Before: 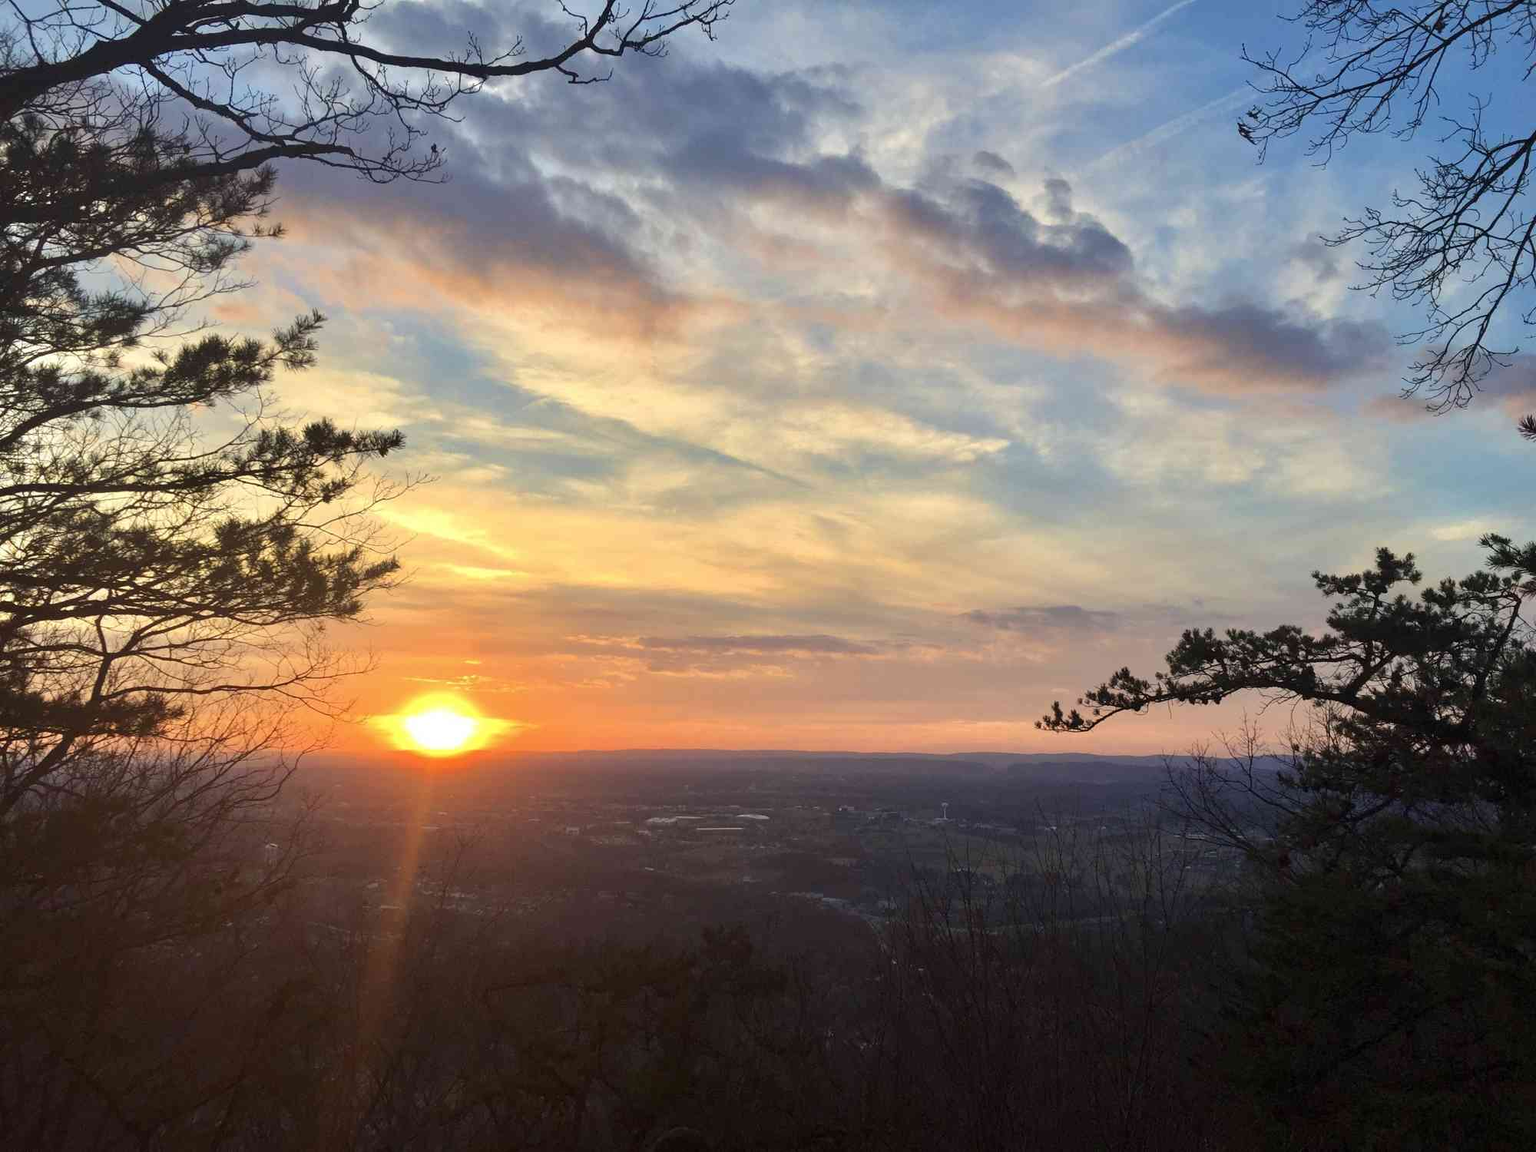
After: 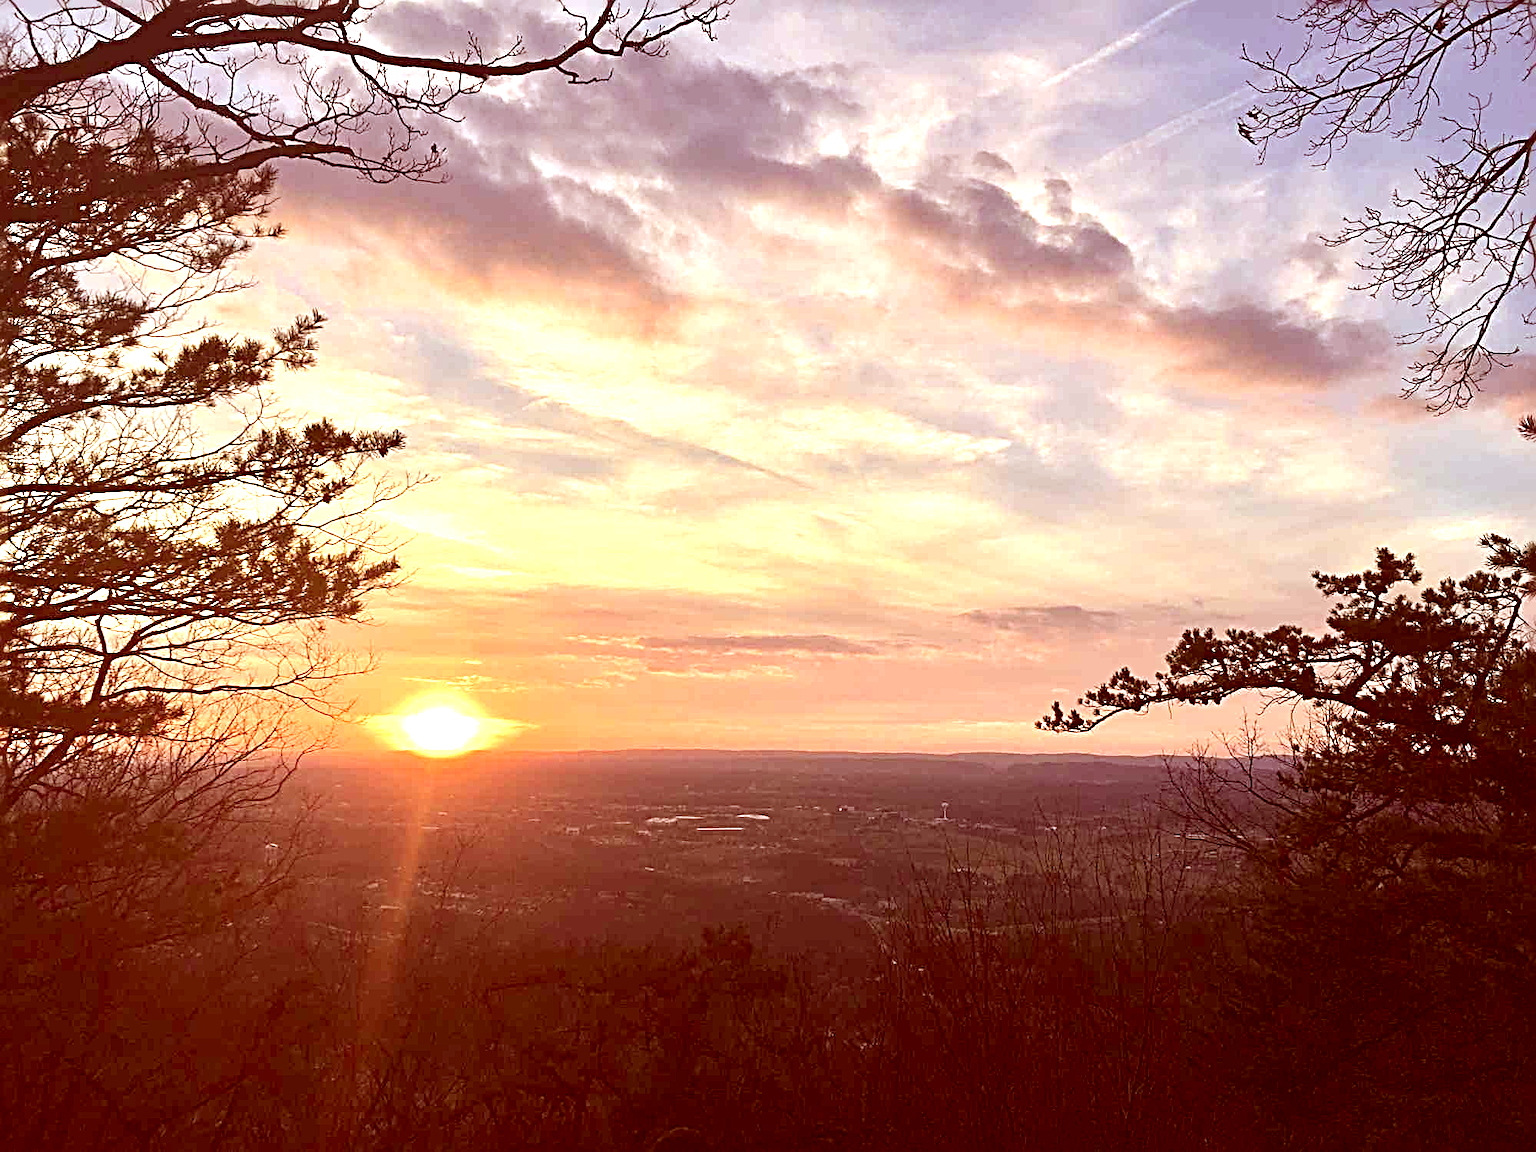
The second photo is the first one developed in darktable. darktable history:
sharpen: radius 3.681, amount 0.946
color correction: highlights a* 9.05, highlights b* 8.61, shadows a* 39.69, shadows b* 39.25, saturation 0.795
exposure: black level correction 0, exposure 0.88 EV, compensate highlight preservation false
